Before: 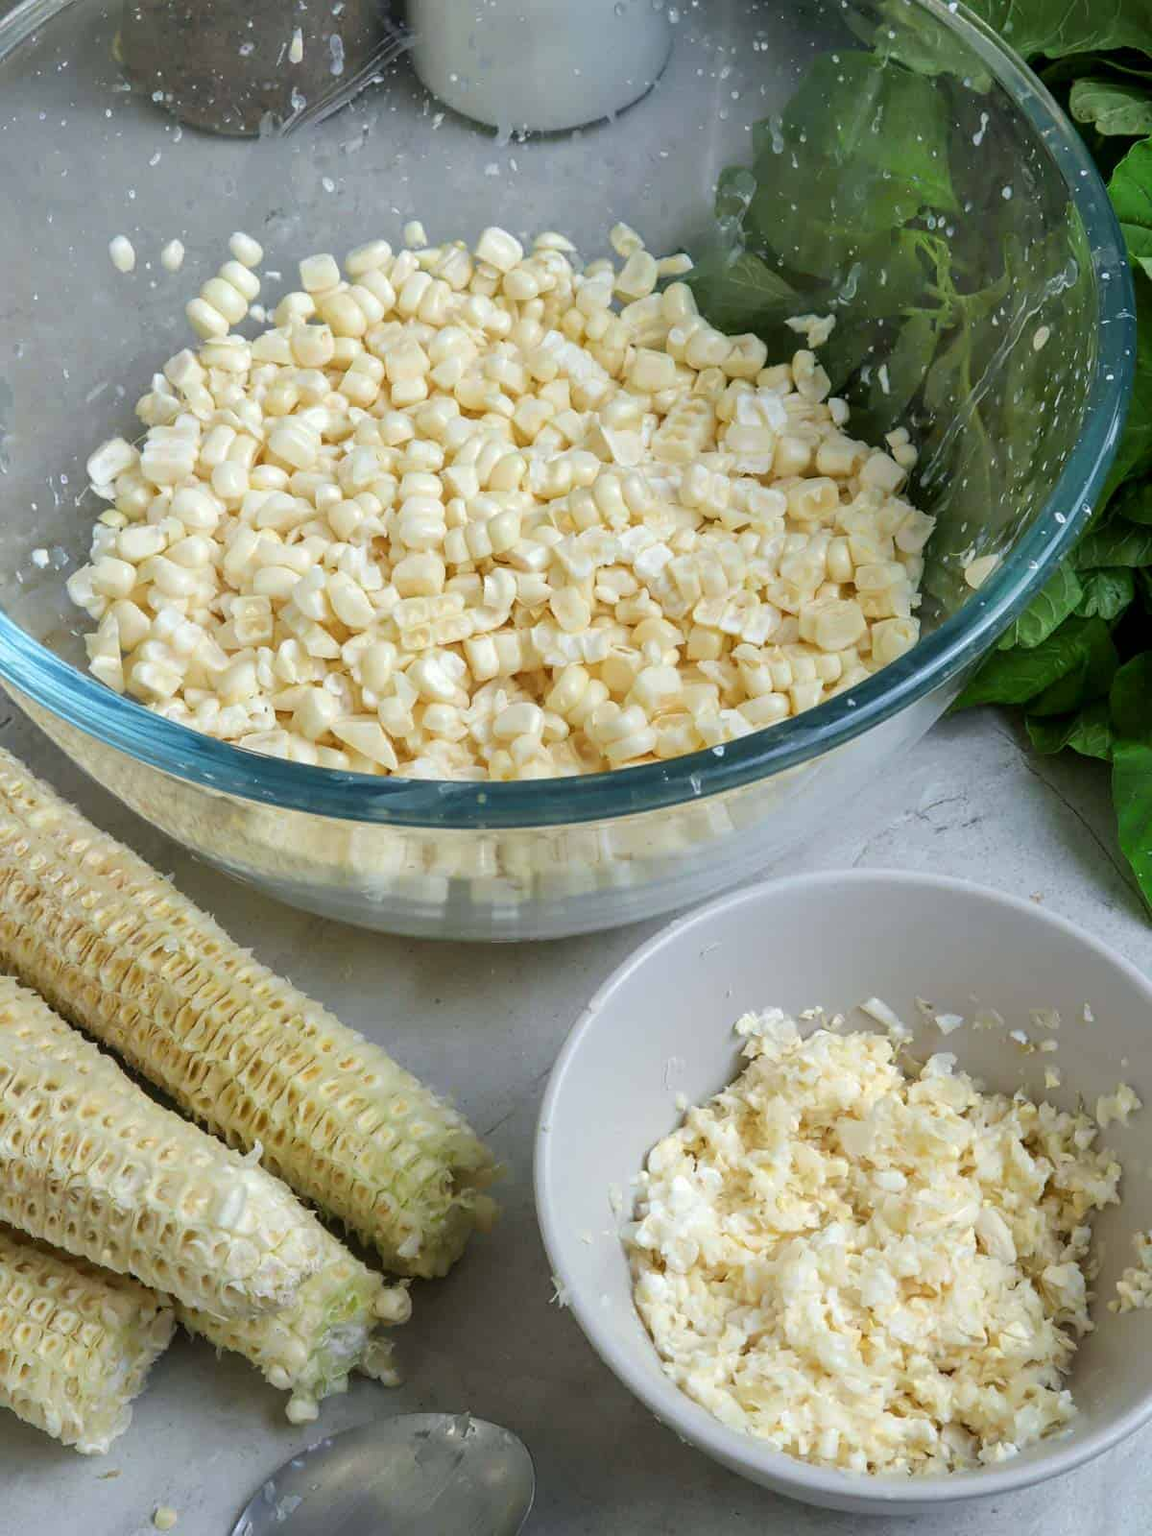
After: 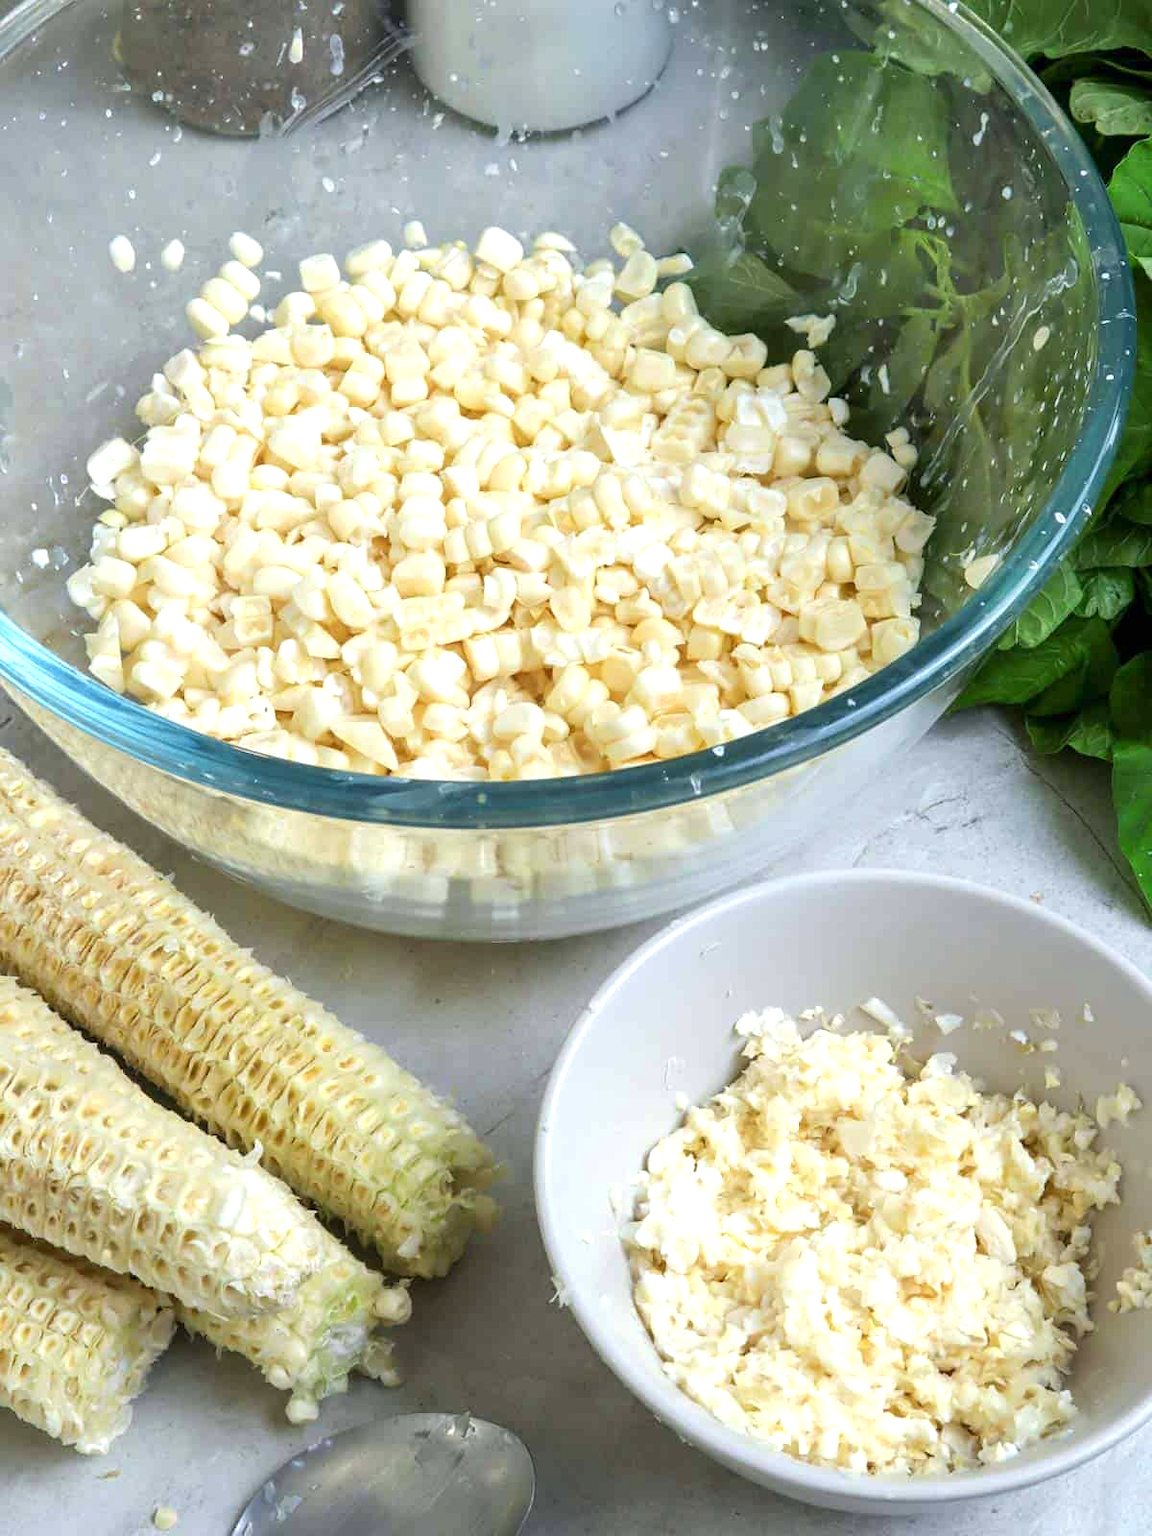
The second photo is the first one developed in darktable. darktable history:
exposure: exposure 0.61 EV, compensate highlight preservation false
